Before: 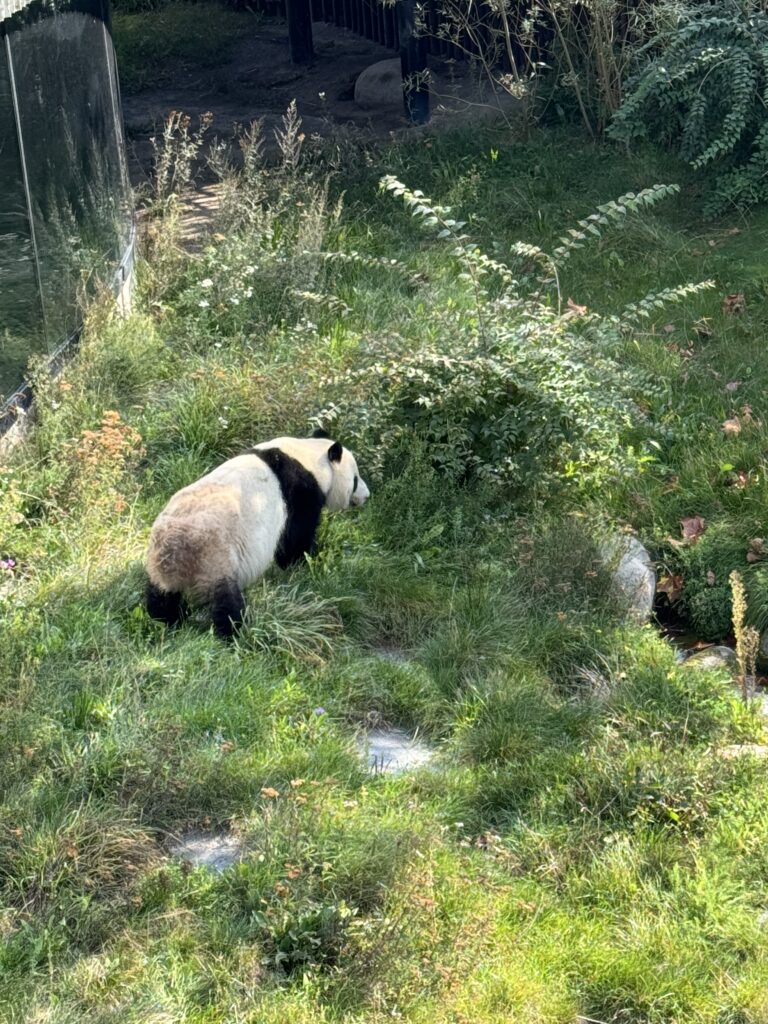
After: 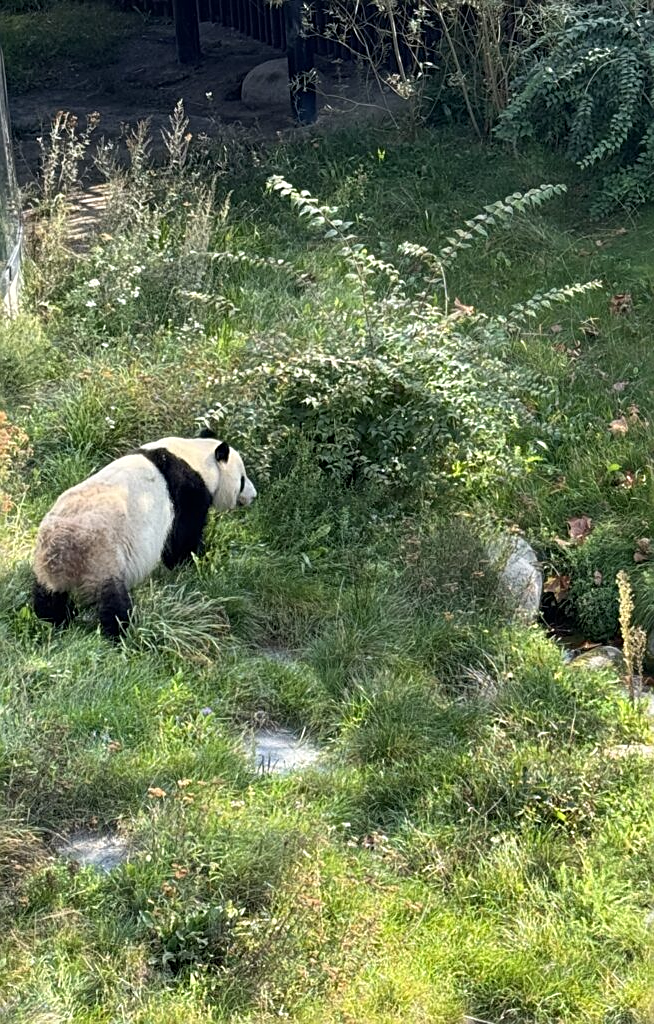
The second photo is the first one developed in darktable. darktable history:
sharpen: on, module defaults
crop and rotate: left 14.789%
